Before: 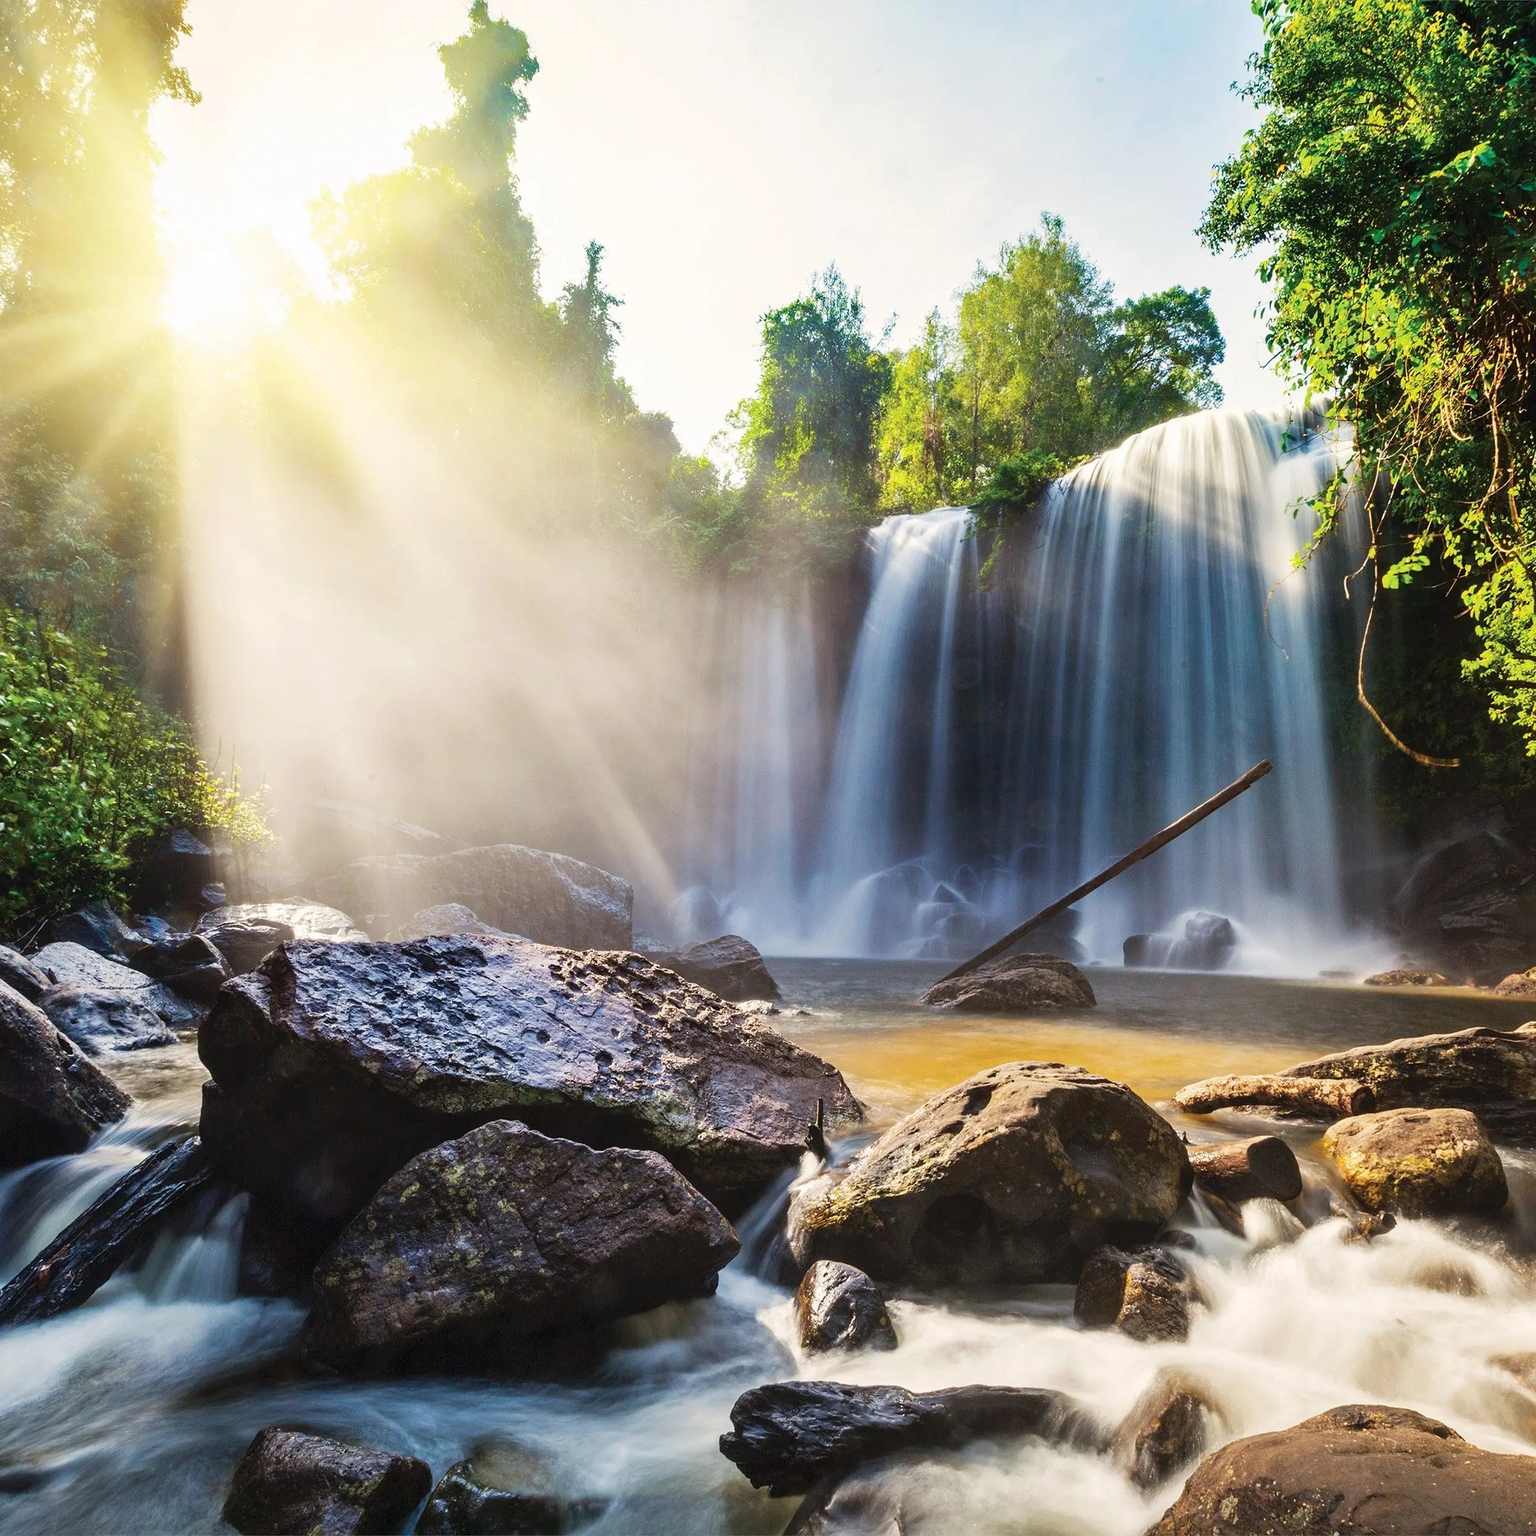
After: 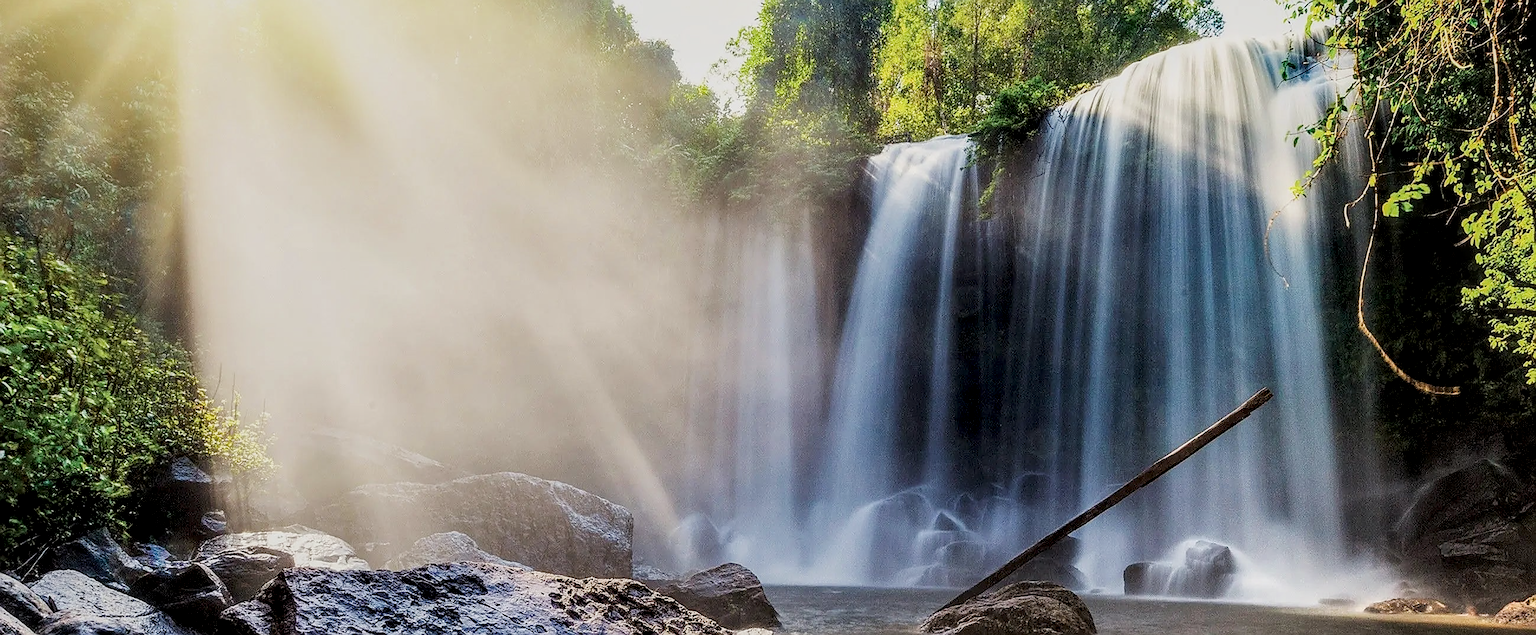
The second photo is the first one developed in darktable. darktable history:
local contrast: detail 150%
filmic rgb: black relative exposure -7.65 EV, white relative exposure 4.56 EV, hardness 3.61
sharpen: radius 1.364, amount 1.255, threshold 0.665
crop and rotate: top 24.266%, bottom 34.318%
